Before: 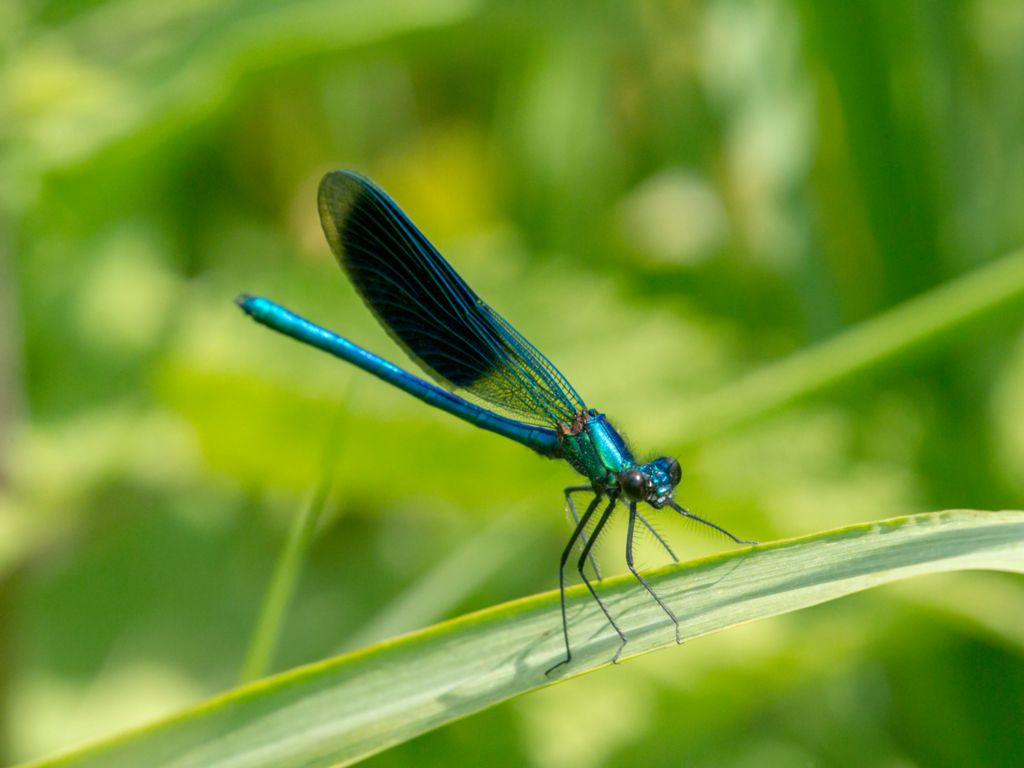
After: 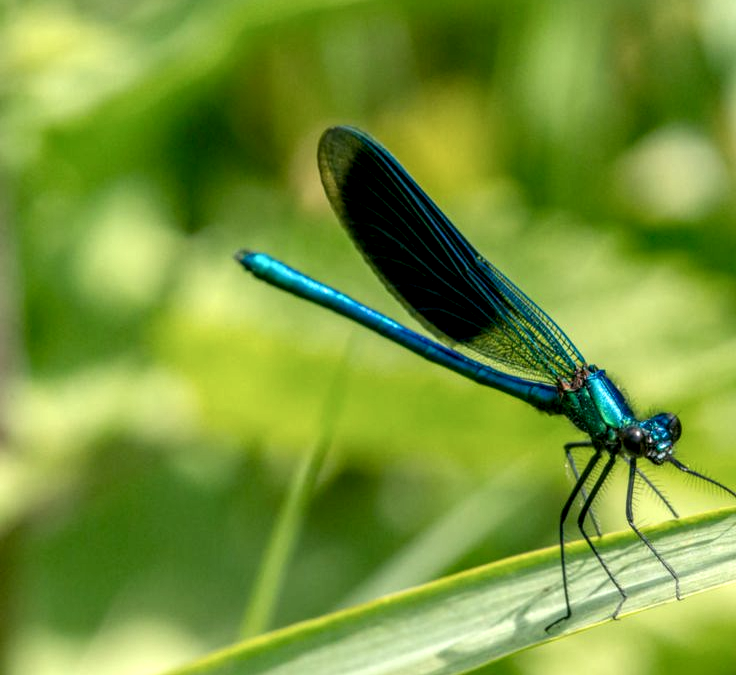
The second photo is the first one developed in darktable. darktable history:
color zones: curves: ch0 [(0, 0.5) (0.143, 0.52) (0.286, 0.5) (0.429, 0.5) (0.571, 0.5) (0.714, 0.5) (0.857, 0.5) (1, 0.5)]; ch1 [(0, 0.489) (0.155, 0.45) (0.286, 0.466) (0.429, 0.5) (0.571, 0.5) (0.714, 0.5) (0.857, 0.5) (1, 0.489)]
crop: top 5.803%, right 27.864%, bottom 5.804%
local contrast: highlights 60%, shadows 60%, detail 160%
